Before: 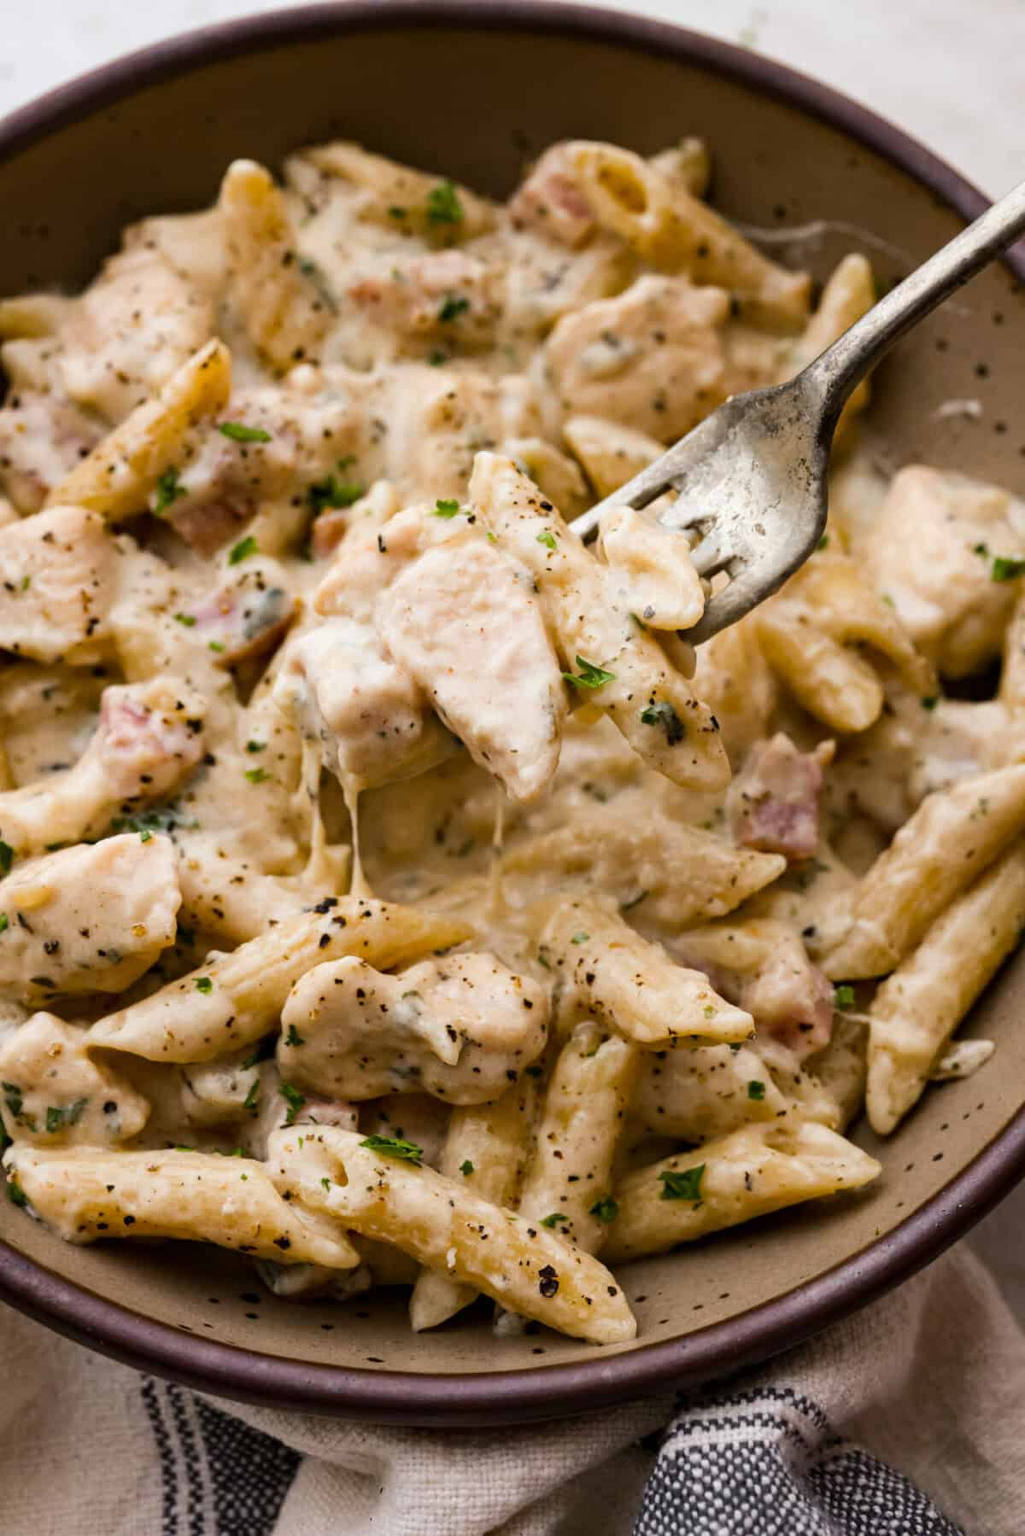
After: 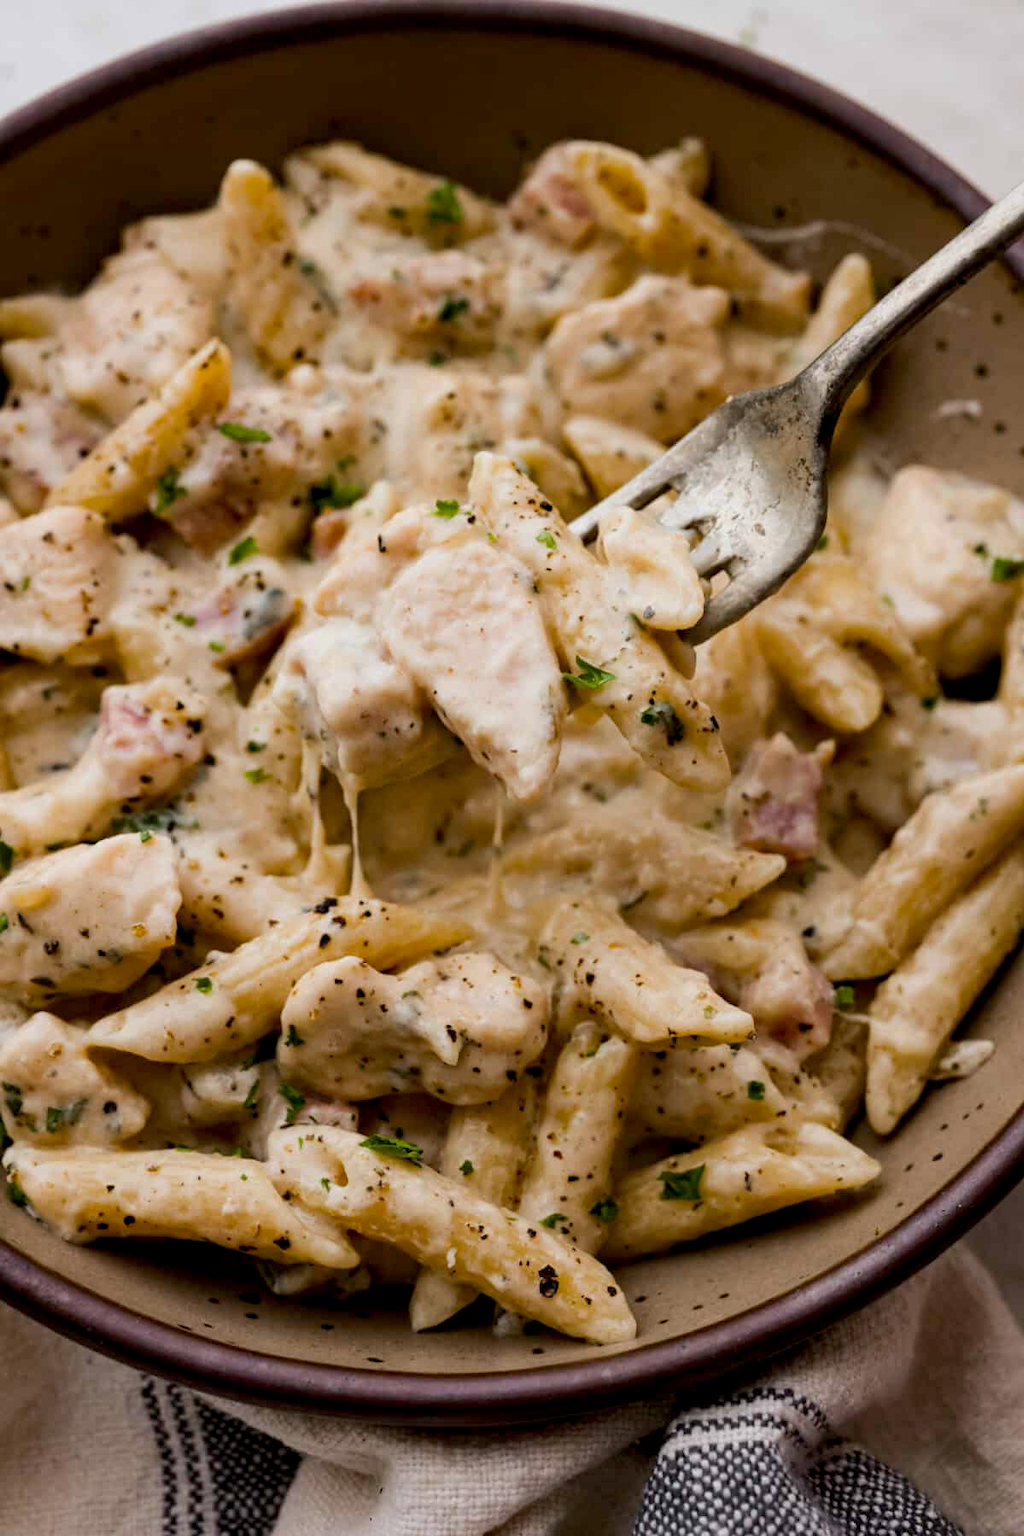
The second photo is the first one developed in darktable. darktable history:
exposure: black level correction 0.006, exposure -0.227 EV, compensate exposure bias true, compensate highlight preservation false
